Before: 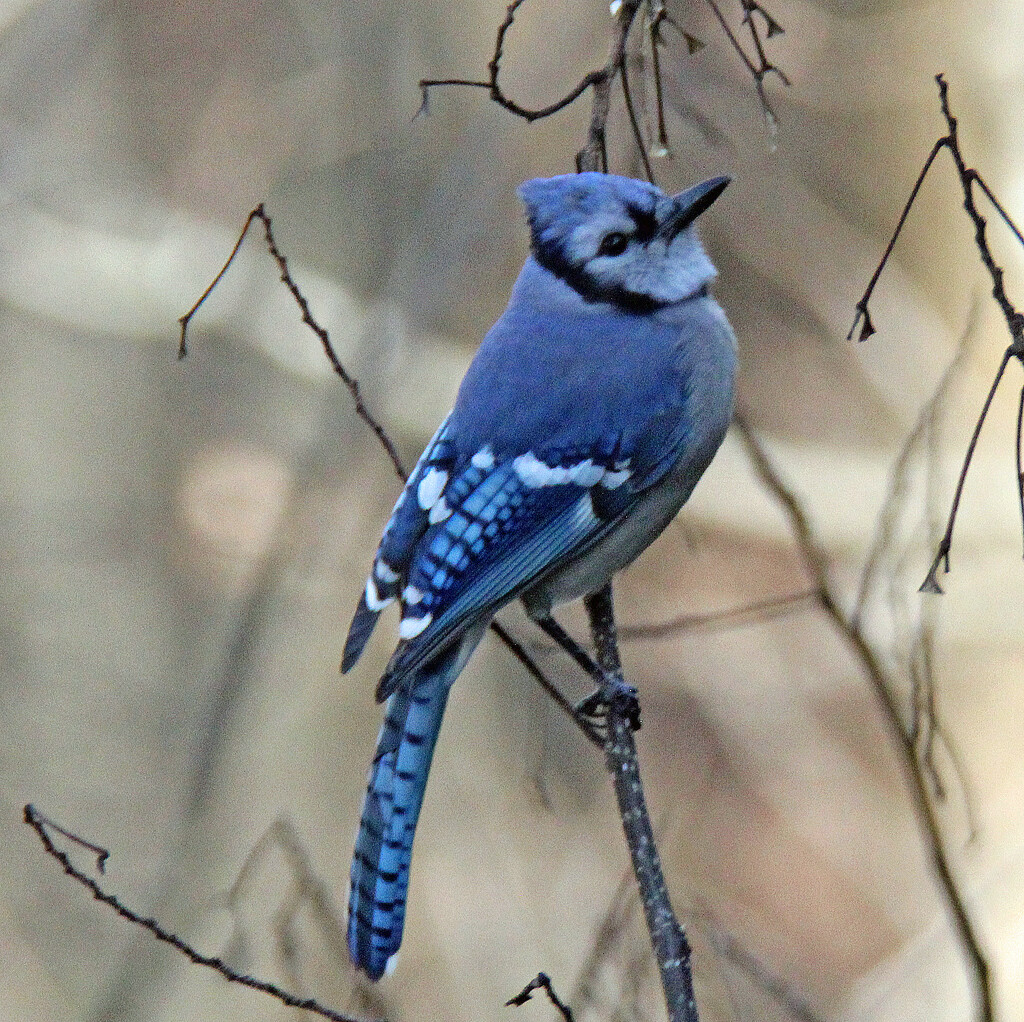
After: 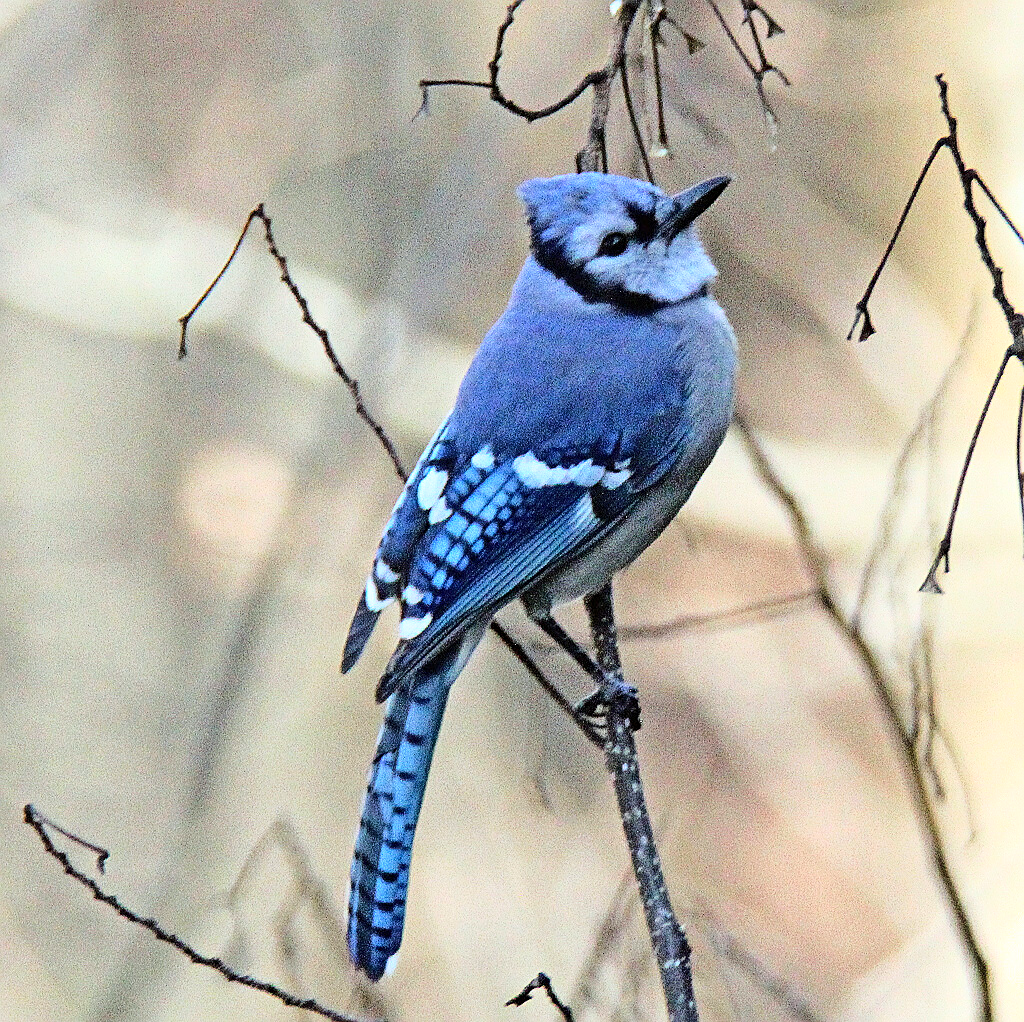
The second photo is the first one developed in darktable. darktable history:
sharpen: amount 0.499
color correction: highlights a* 0.039, highlights b* -0.257
base curve: curves: ch0 [(0, 0) (0.028, 0.03) (0.121, 0.232) (0.46, 0.748) (0.859, 0.968) (1, 1)]
